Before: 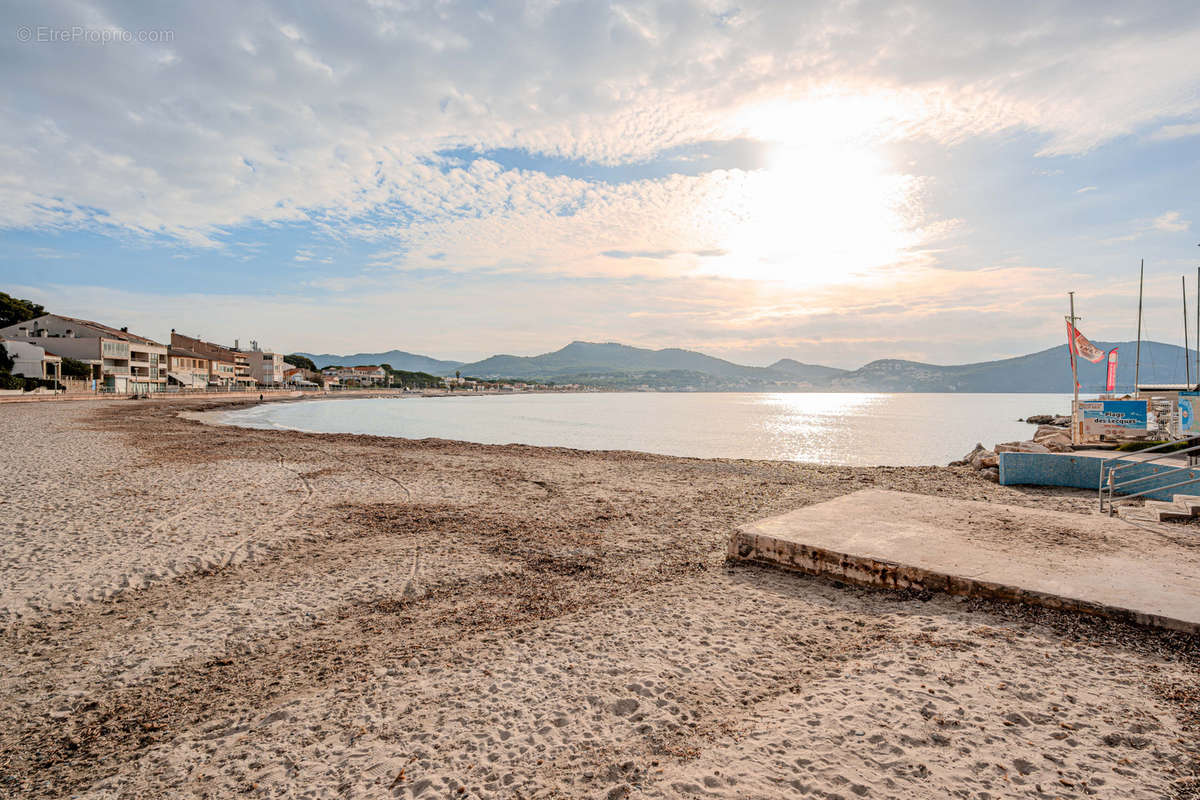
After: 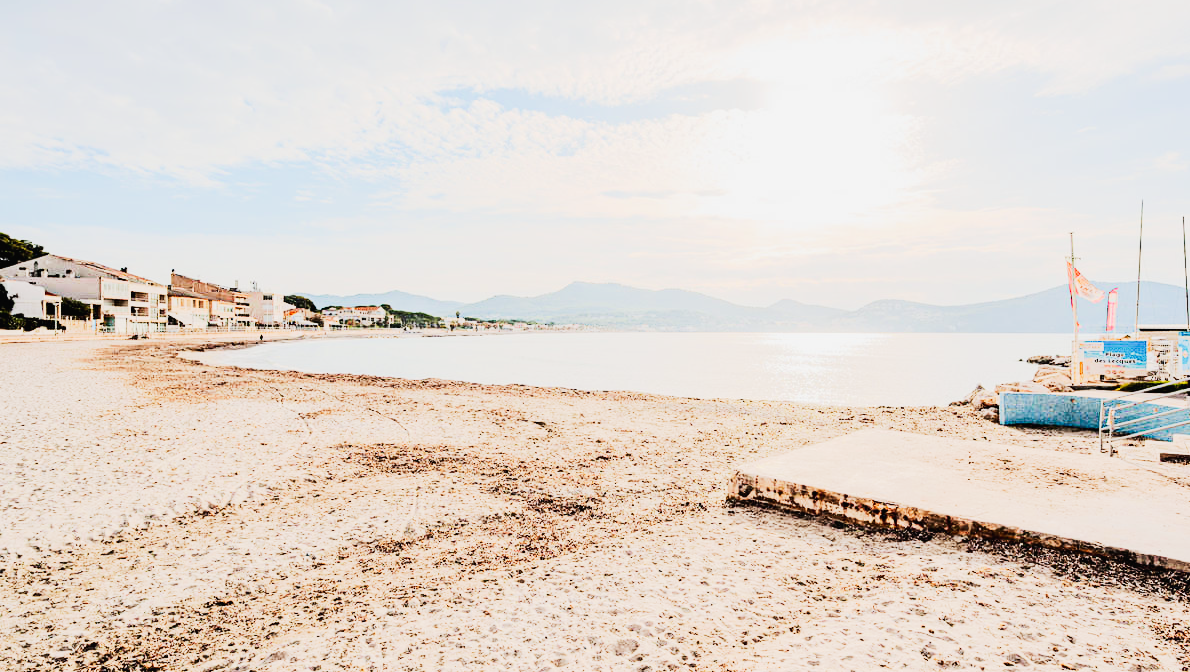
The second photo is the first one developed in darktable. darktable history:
crop: top 7.58%, bottom 8.143%
tone equalizer: -7 EV 0.162 EV, -6 EV 0.562 EV, -5 EV 1.16 EV, -4 EV 1.33 EV, -3 EV 1.18 EV, -2 EV 0.6 EV, -1 EV 0.156 EV, edges refinement/feathering 500, mask exposure compensation -1.57 EV, preserve details no
tone curve: curves: ch0 [(0, 0.015) (0.037, 0.022) (0.131, 0.116) (0.316, 0.345) (0.49, 0.615) (0.677, 0.82) (0.813, 0.891) (1, 0.955)]; ch1 [(0, 0) (0.366, 0.367) (0.475, 0.462) (0.494, 0.496) (0.504, 0.497) (0.554, 0.571) (0.618, 0.668) (1, 1)]; ch2 [(0, 0) (0.333, 0.346) (0.375, 0.375) (0.435, 0.424) (0.476, 0.492) (0.502, 0.499) (0.525, 0.522) (0.558, 0.575) (0.614, 0.656) (1, 1)], preserve colors none
